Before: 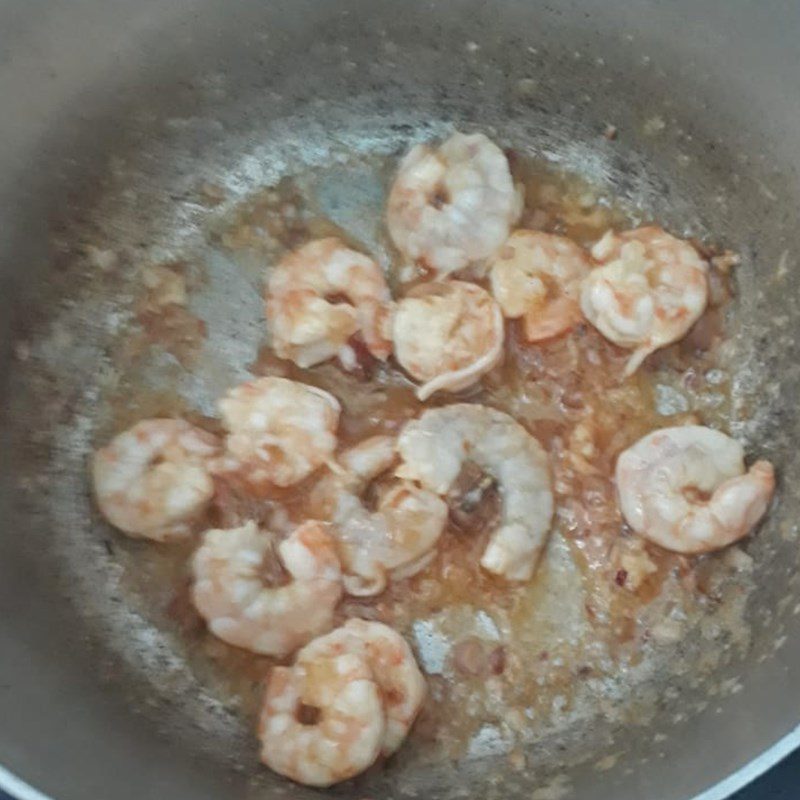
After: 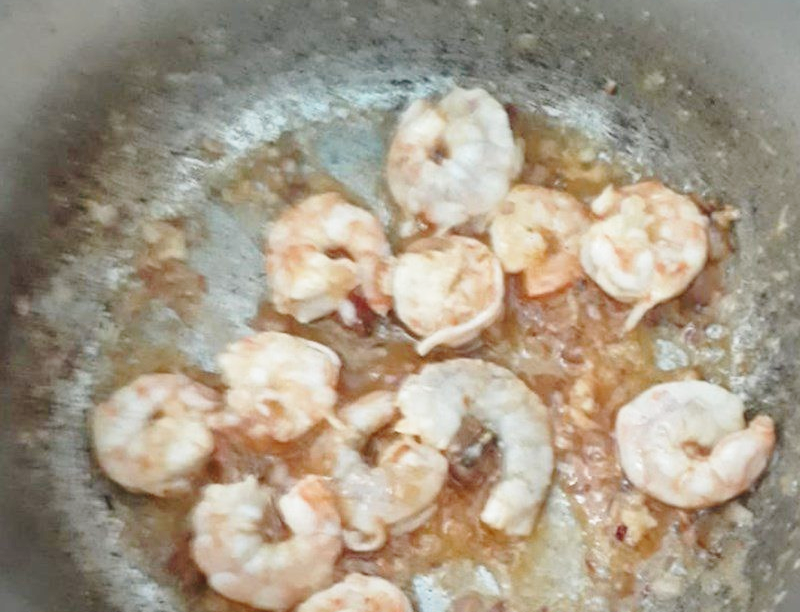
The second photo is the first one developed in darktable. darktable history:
exposure: exposure -0.245 EV, compensate exposure bias true, compensate highlight preservation false
local contrast: mode bilateral grid, contrast 20, coarseness 50, detail 119%, midtone range 0.2
crop: top 5.652%, bottom 17.819%
base curve: curves: ch0 [(0, 0) (0.028, 0.03) (0.121, 0.232) (0.46, 0.748) (0.859, 0.968) (1, 1)], exposure shift 0.01, preserve colors none
